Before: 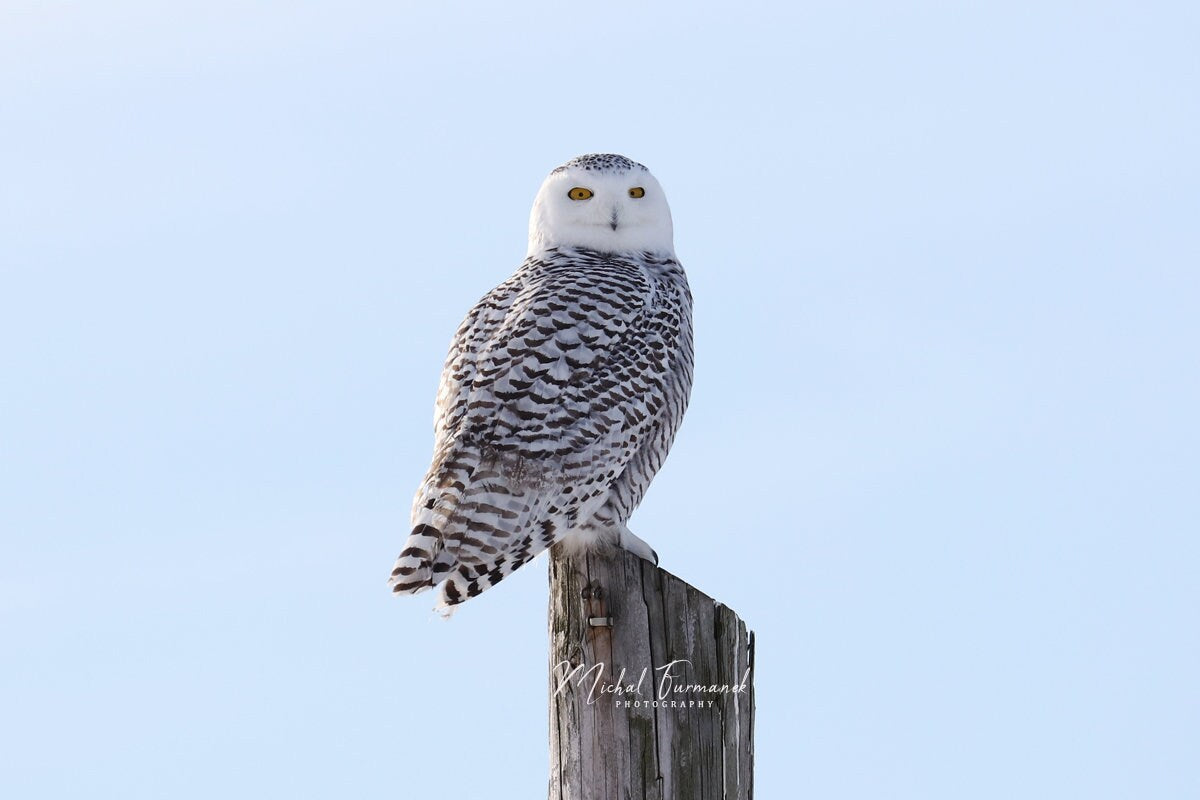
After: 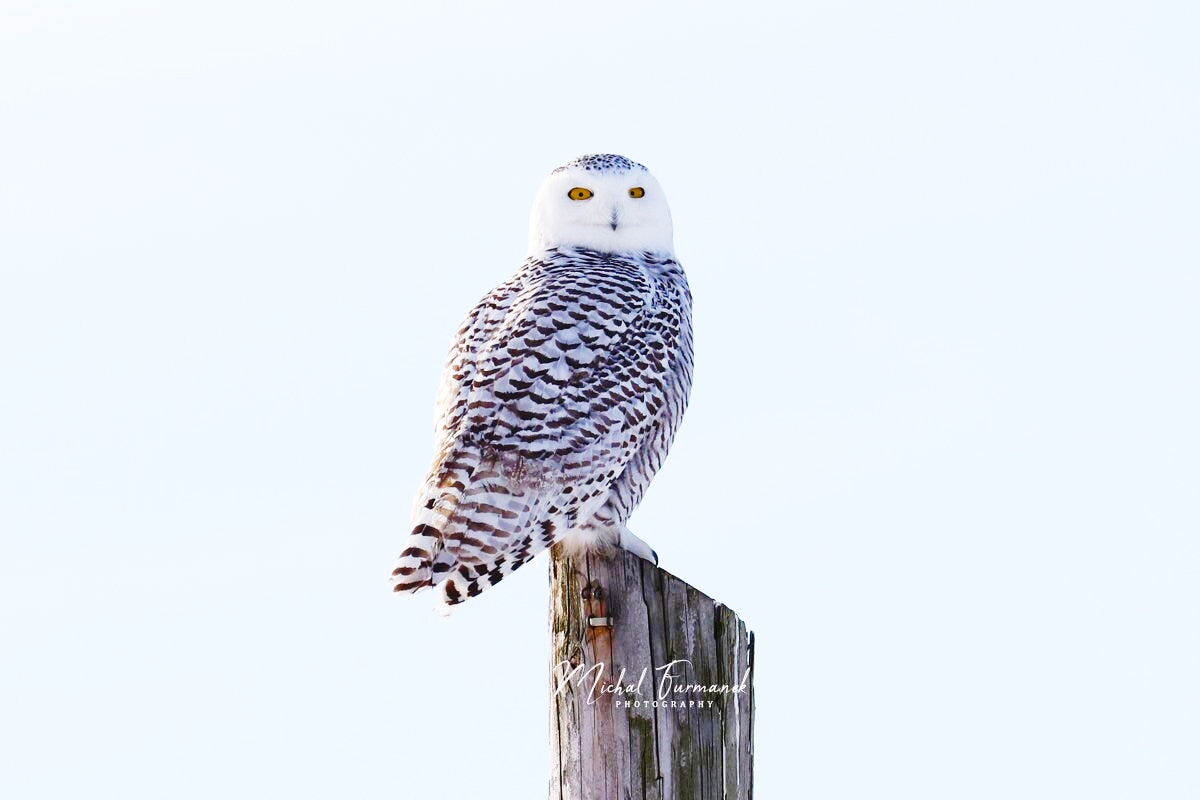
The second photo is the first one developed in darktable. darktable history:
base curve: curves: ch0 [(0, 0) (0.028, 0.03) (0.121, 0.232) (0.46, 0.748) (0.859, 0.968) (1, 1)], preserve colors none
color balance rgb: linear chroma grading › global chroma 18.9%, perceptual saturation grading › global saturation 20%, perceptual saturation grading › highlights -25%, perceptual saturation grading › shadows 50%, global vibrance 18.93%
